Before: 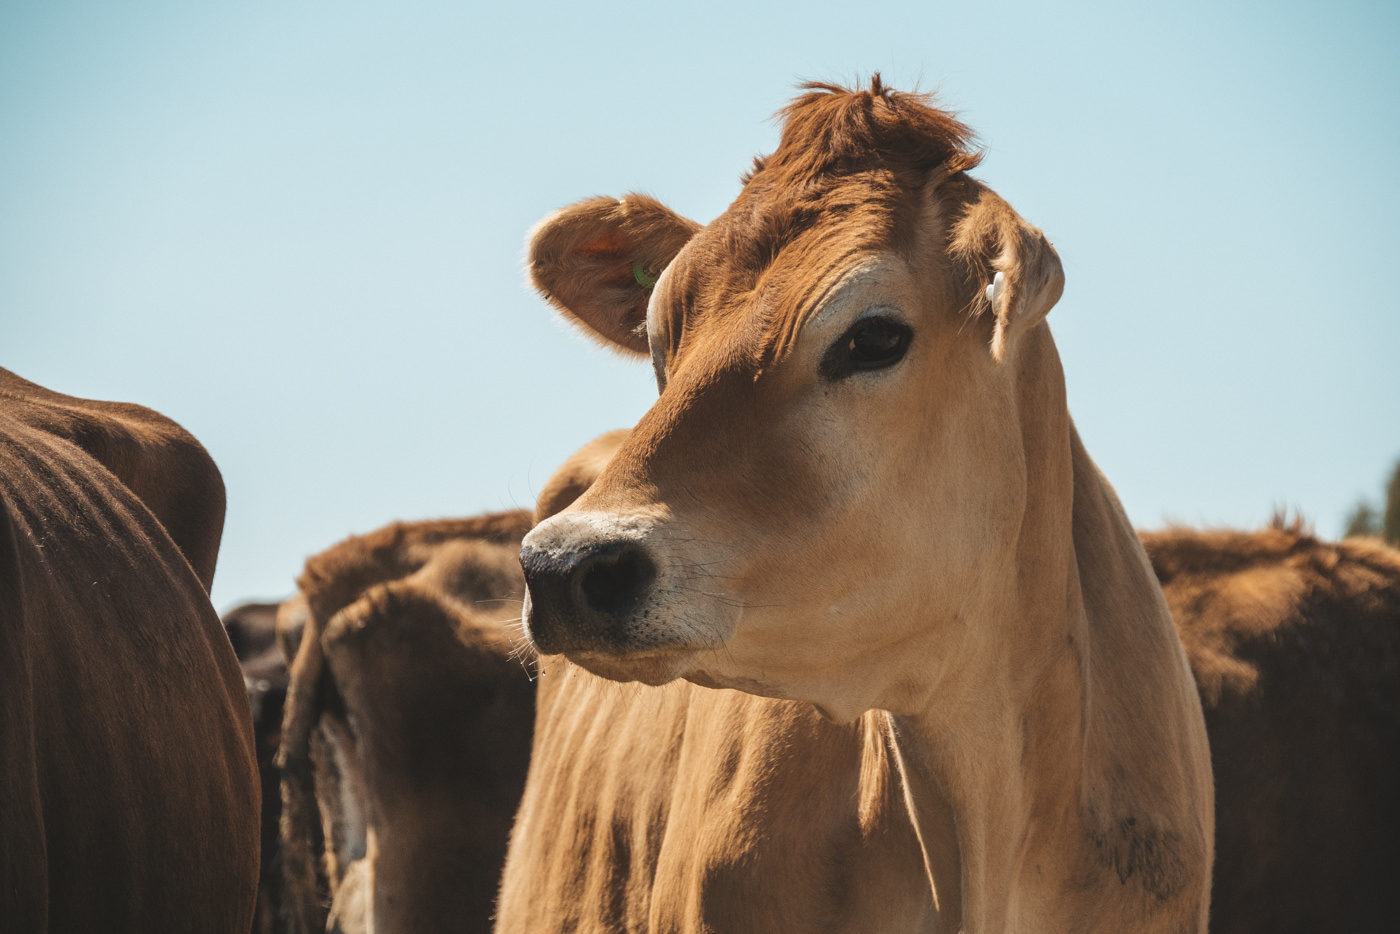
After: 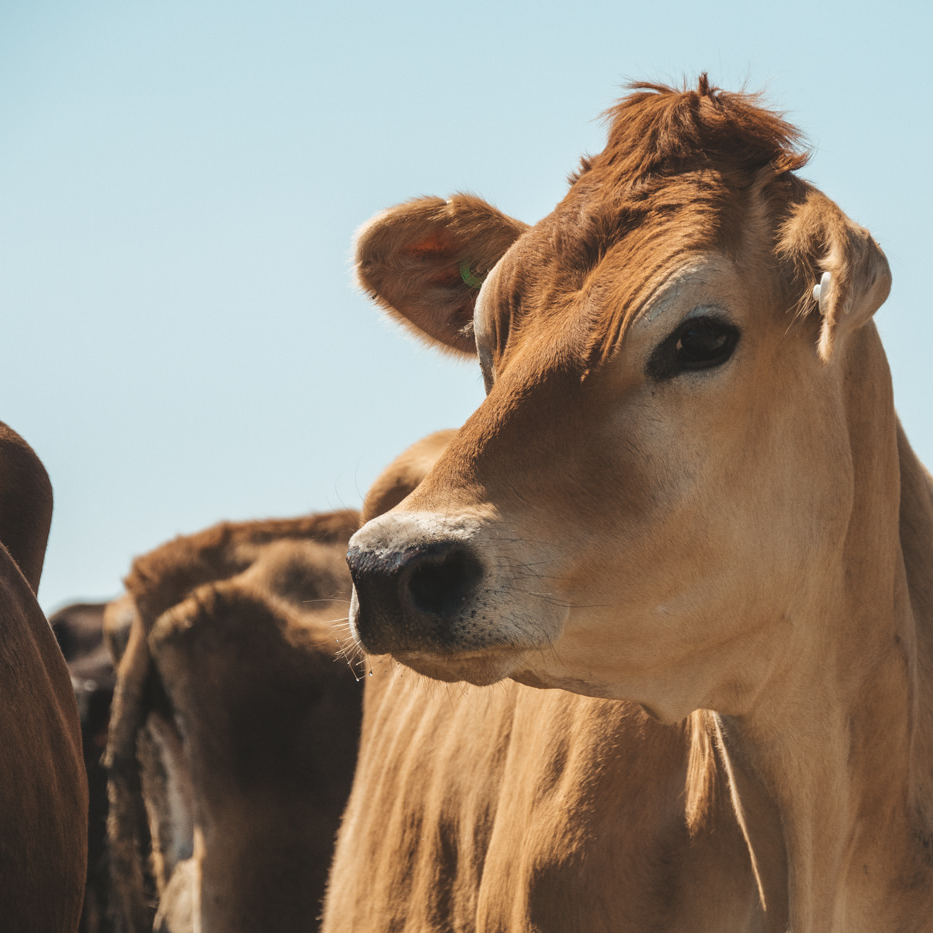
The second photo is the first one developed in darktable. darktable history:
crop and rotate: left 12.41%, right 20.885%
